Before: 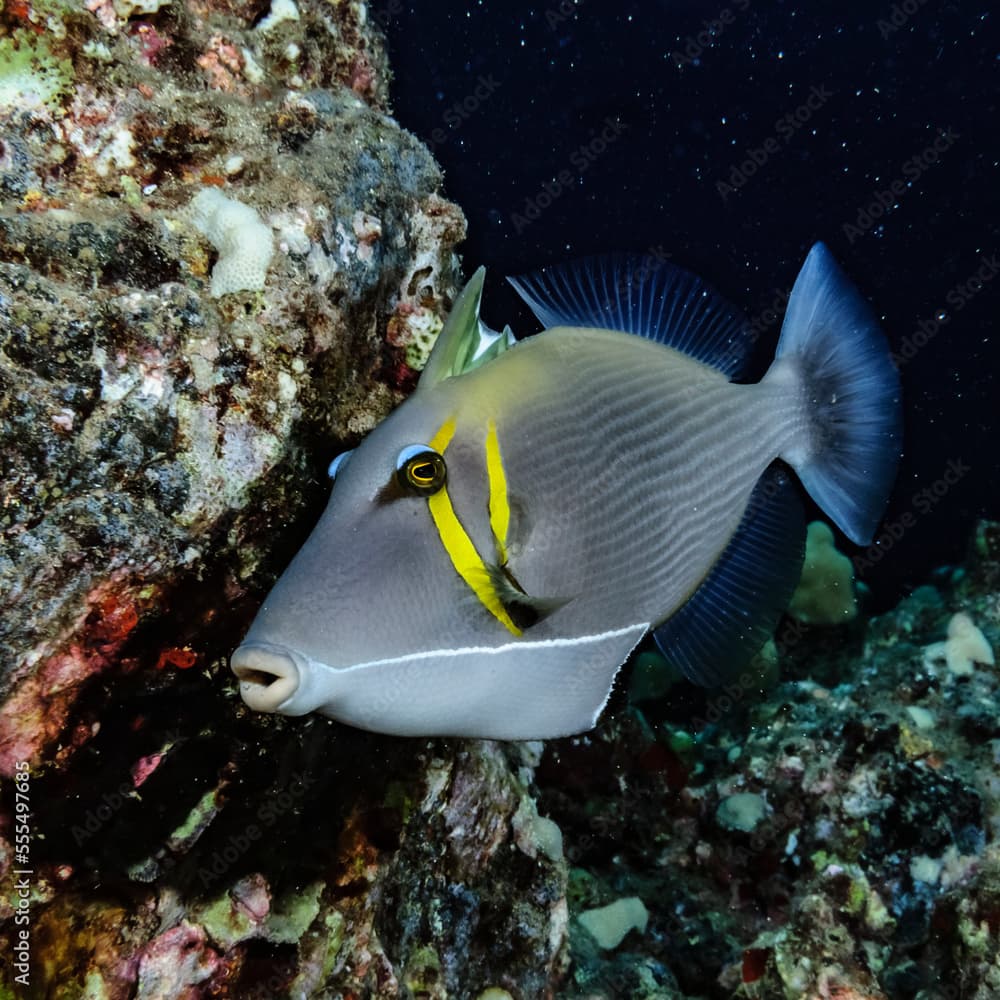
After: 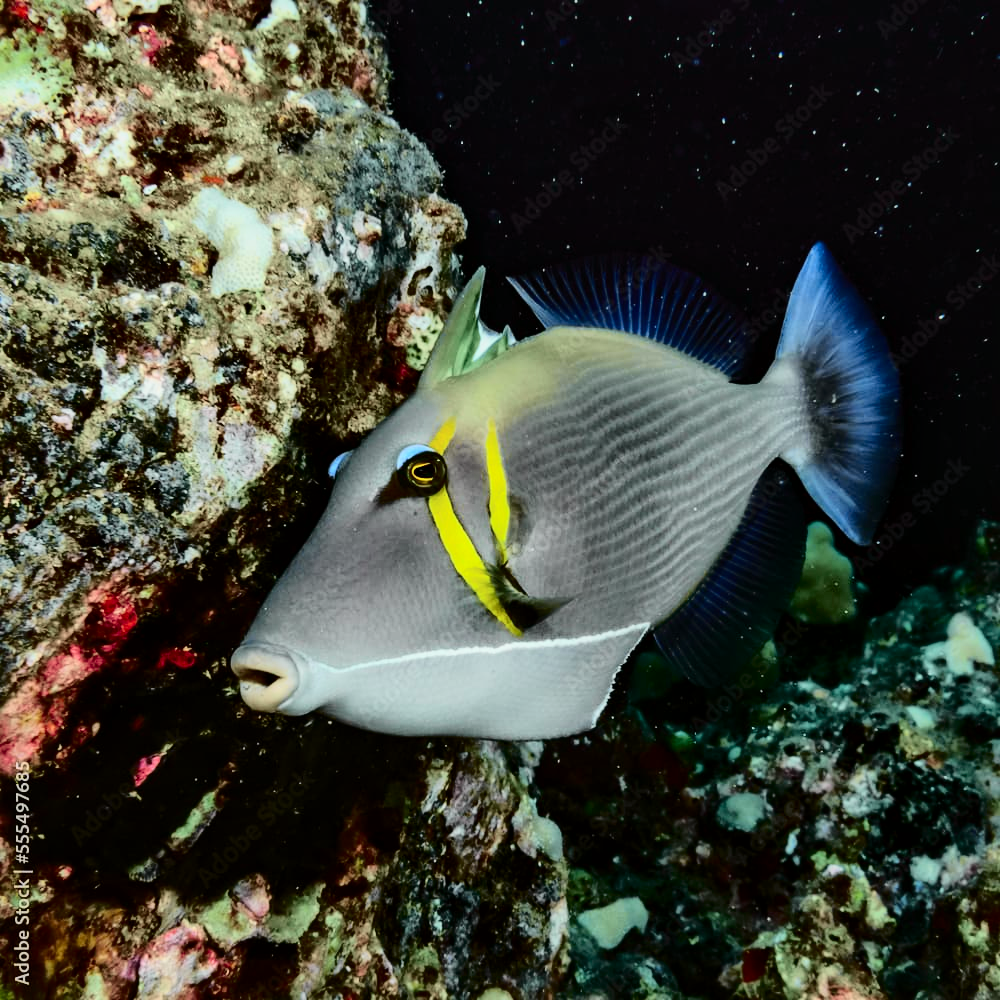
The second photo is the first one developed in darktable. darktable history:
local contrast: mode bilateral grid, contrast 19, coarseness 50, detail 130%, midtone range 0.2
tone curve: curves: ch0 [(0, 0.006) (0.184, 0.117) (0.405, 0.46) (0.456, 0.528) (0.634, 0.728) (0.877, 0.89) (0.984, 0.935)]; ch1 [(0, 0) (0.443, 0.43) (0.492, 0.489) (0.566, 0.579) (0.595, 0.625) (0.608, 0.667) (0.65, 0.729) (1, 1)]; ch2 [(0, 0) (0.33, 0.301) (0.421, 0.443) (0.447, 0.489) (0.495, 0.505) (0.537, 0.583) (0.586, 0.591) (0.663, 0.686) (1, 1)], color space Lab, independent channels, preserve colors none
